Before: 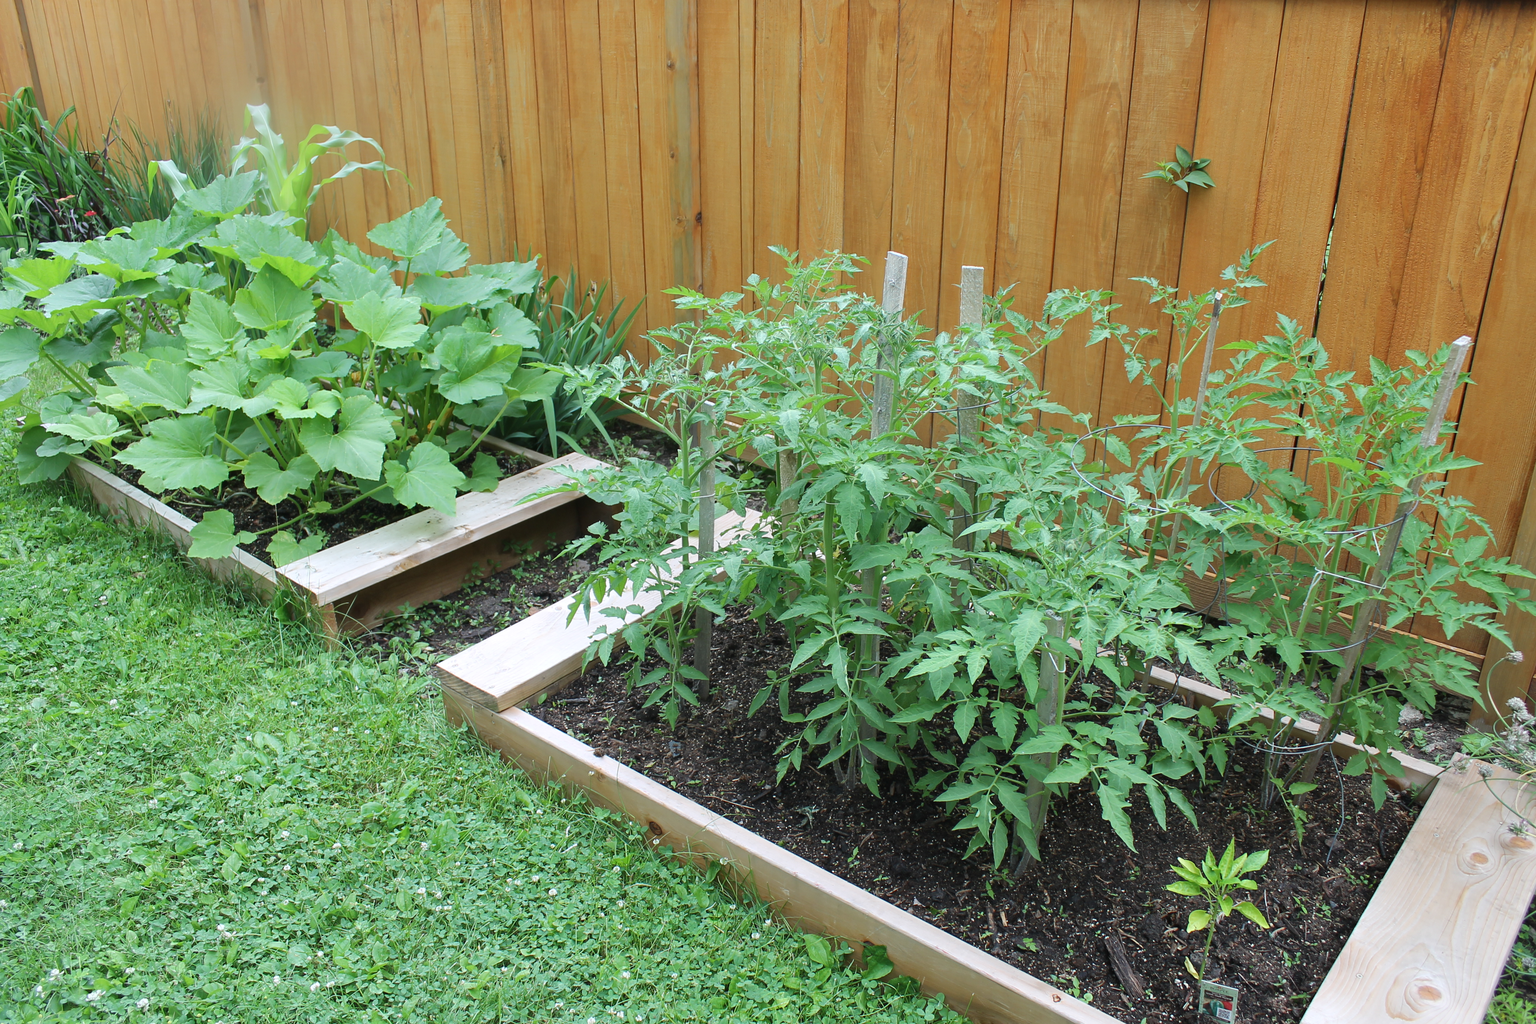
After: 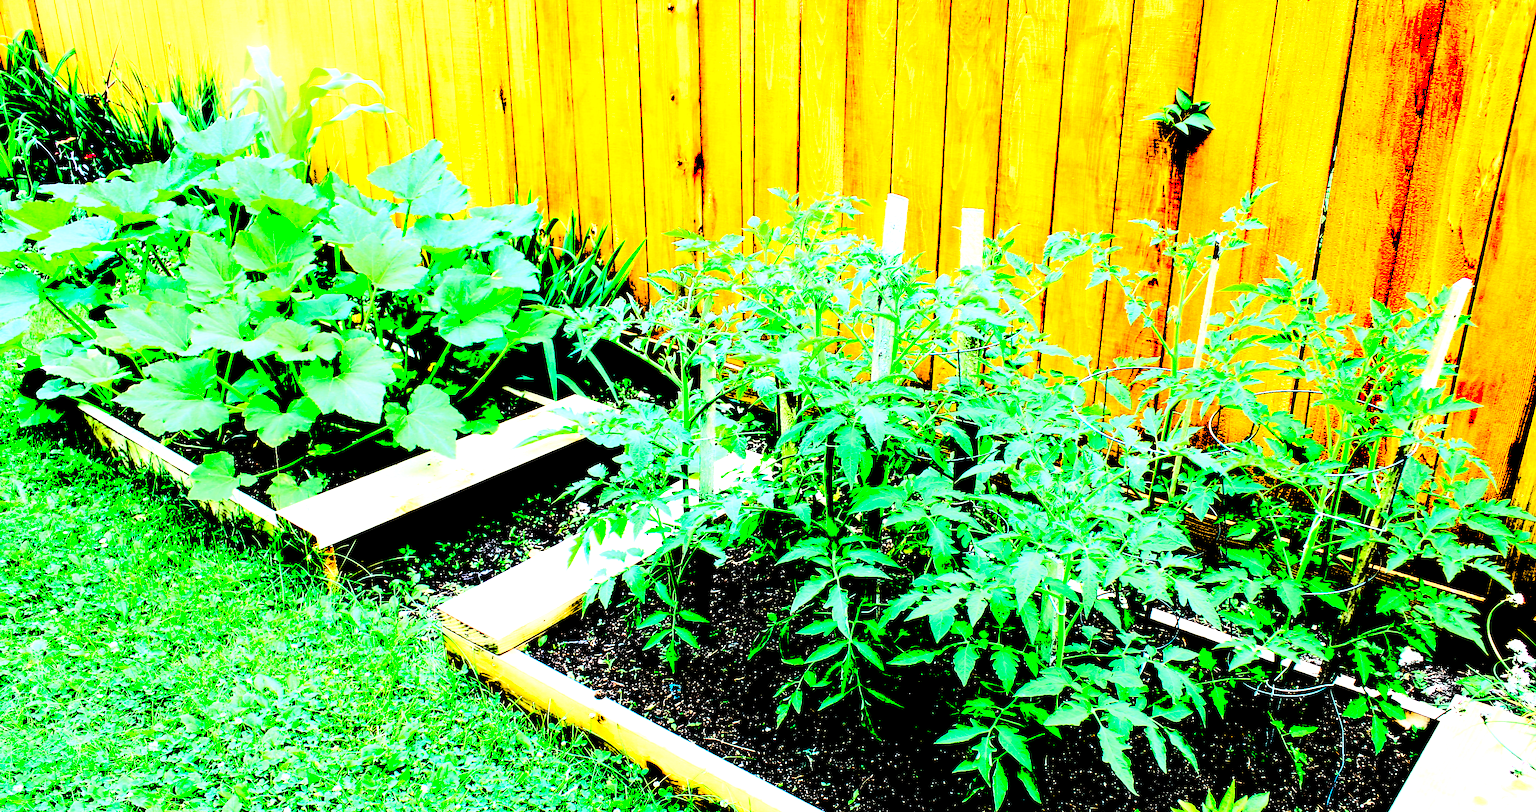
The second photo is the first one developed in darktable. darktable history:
color balance rgb: perceptual saturation grading › global saturation 20%, perceptual saturation grading › highlights -50%, perceptual saturation grading › shadows 30%, perceptual brilliance grading › global brilliance 10%, perceptual brilliance grading › shadows 15%
crop and rotate: top 5.667%, bottom 14.937%
contrast brightness saturation: contrast 0.77, brightness -1, saturation 1
levels: levels [0.246, 0.246, 0.506]
